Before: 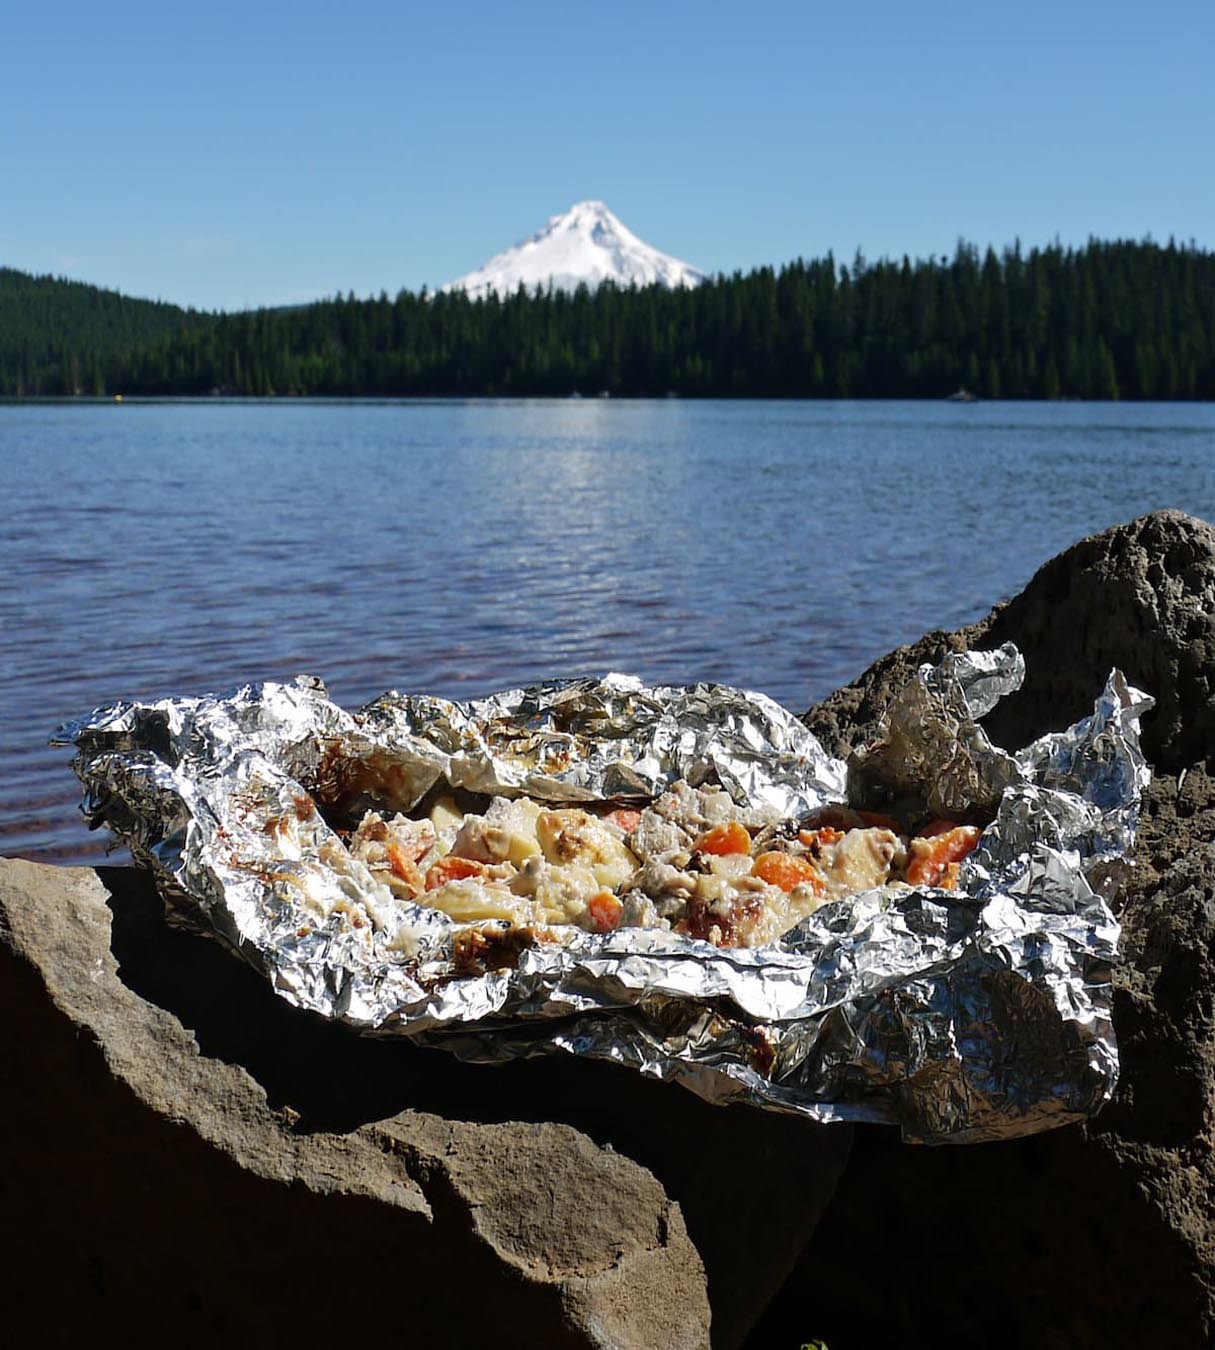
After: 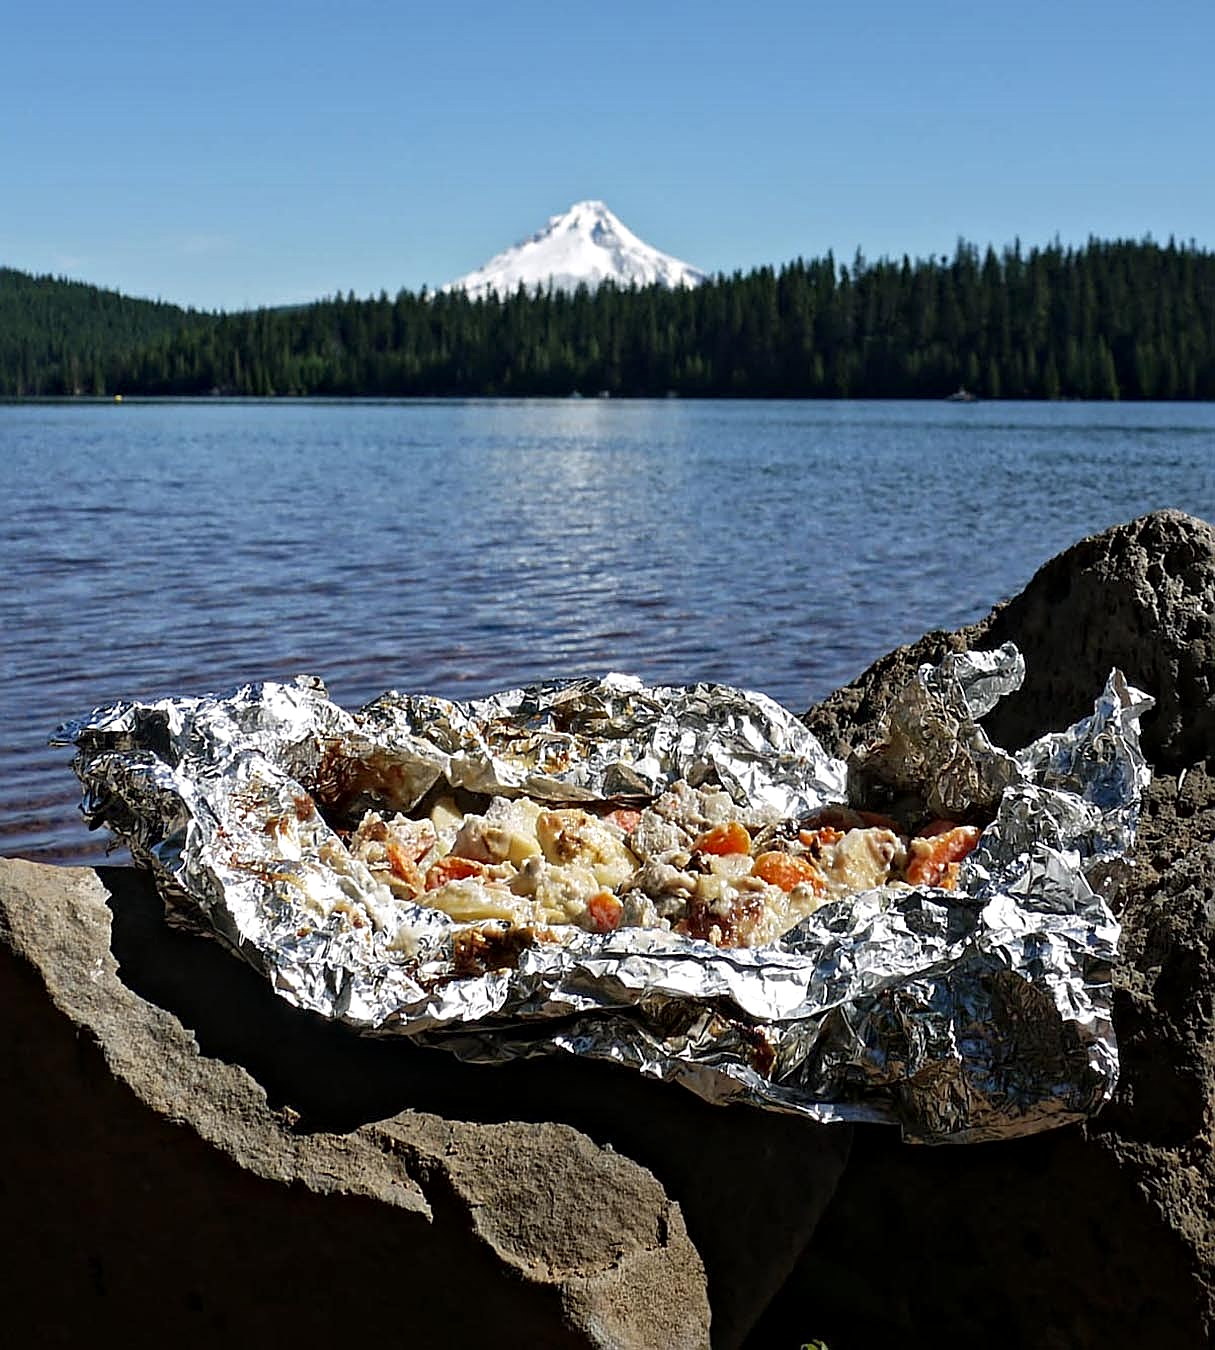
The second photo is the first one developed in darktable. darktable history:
sharpen: on, module defaults
local contrast: mode bilateral grid, contrast 20, coarseness 20, detail 150%, midtone range 0.2
white balance: emerald 1
